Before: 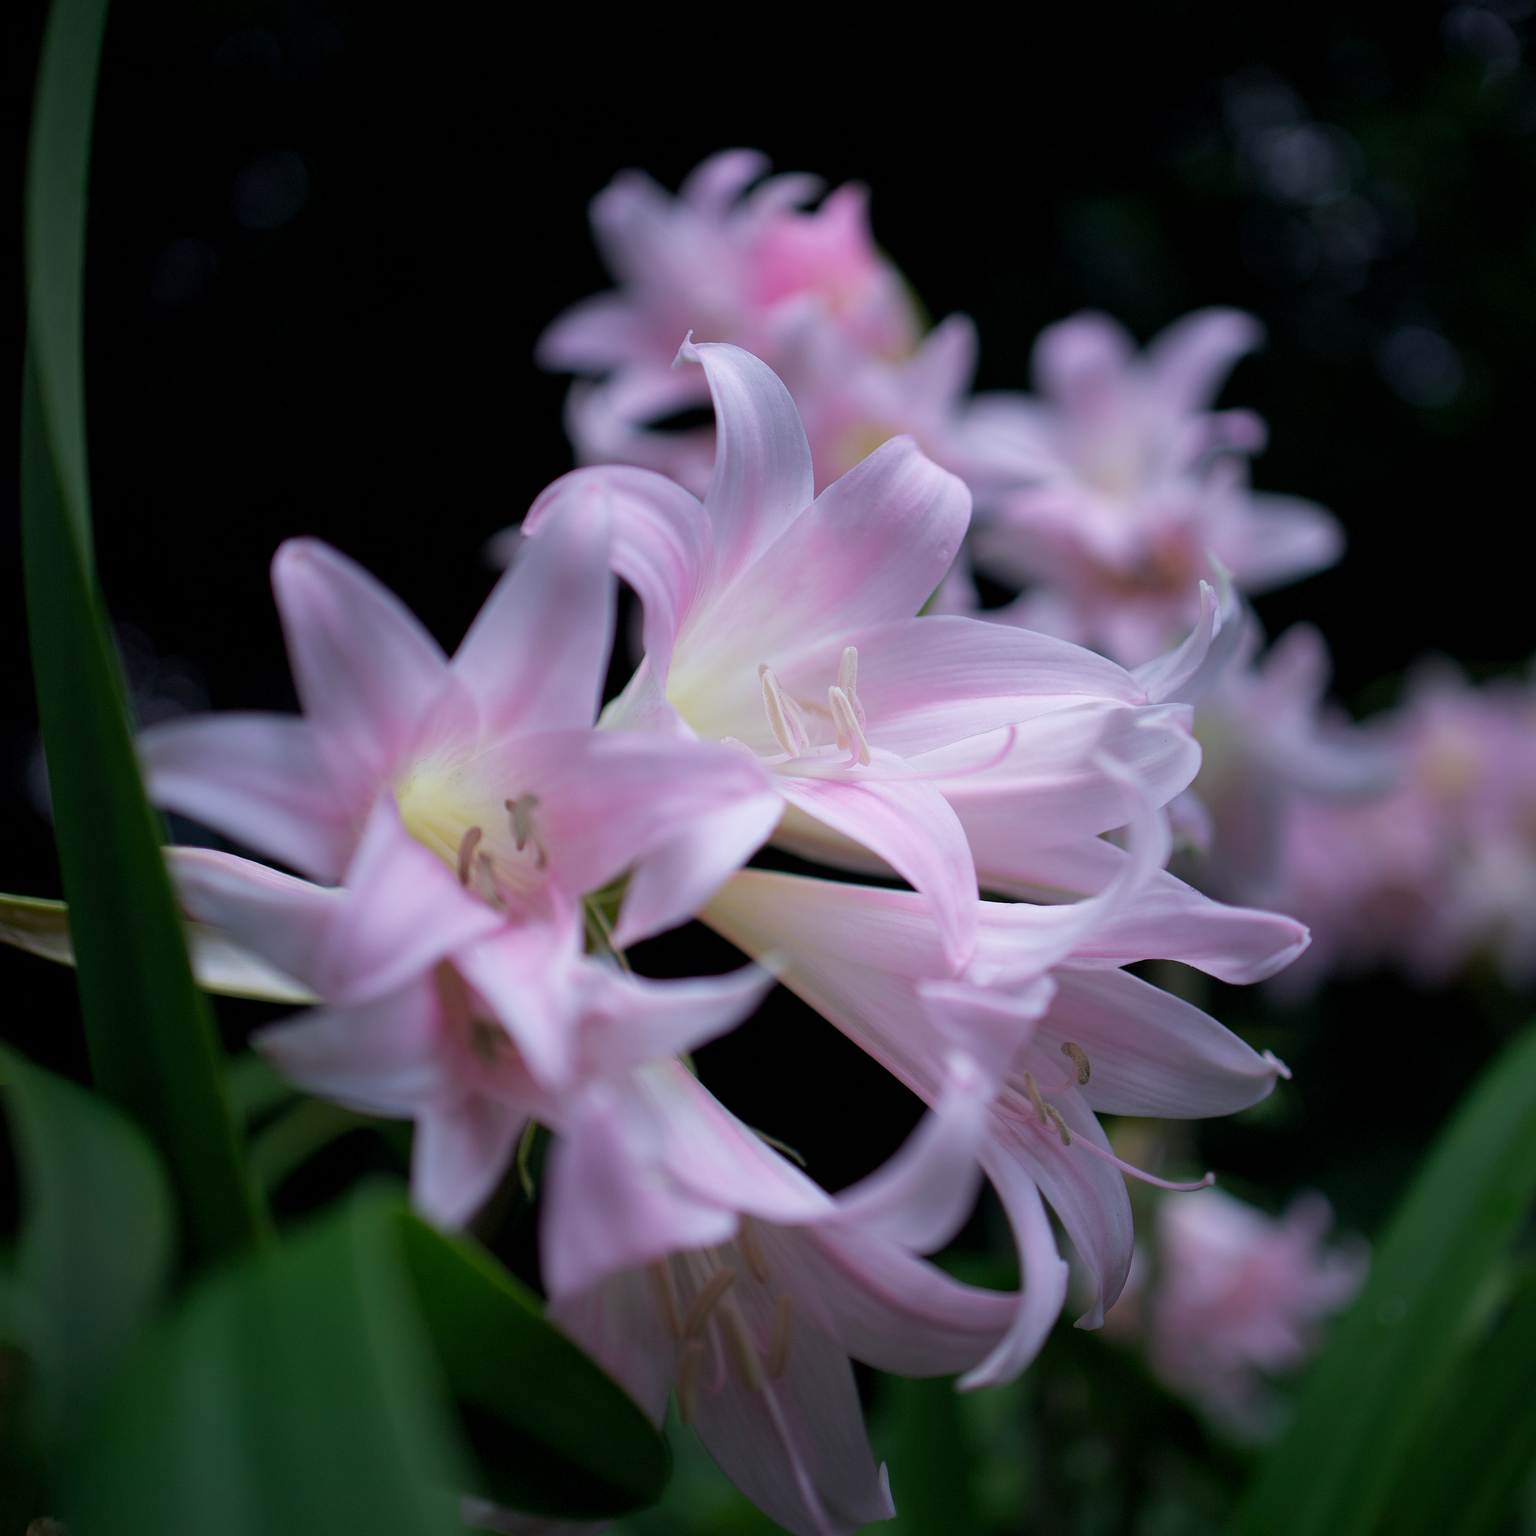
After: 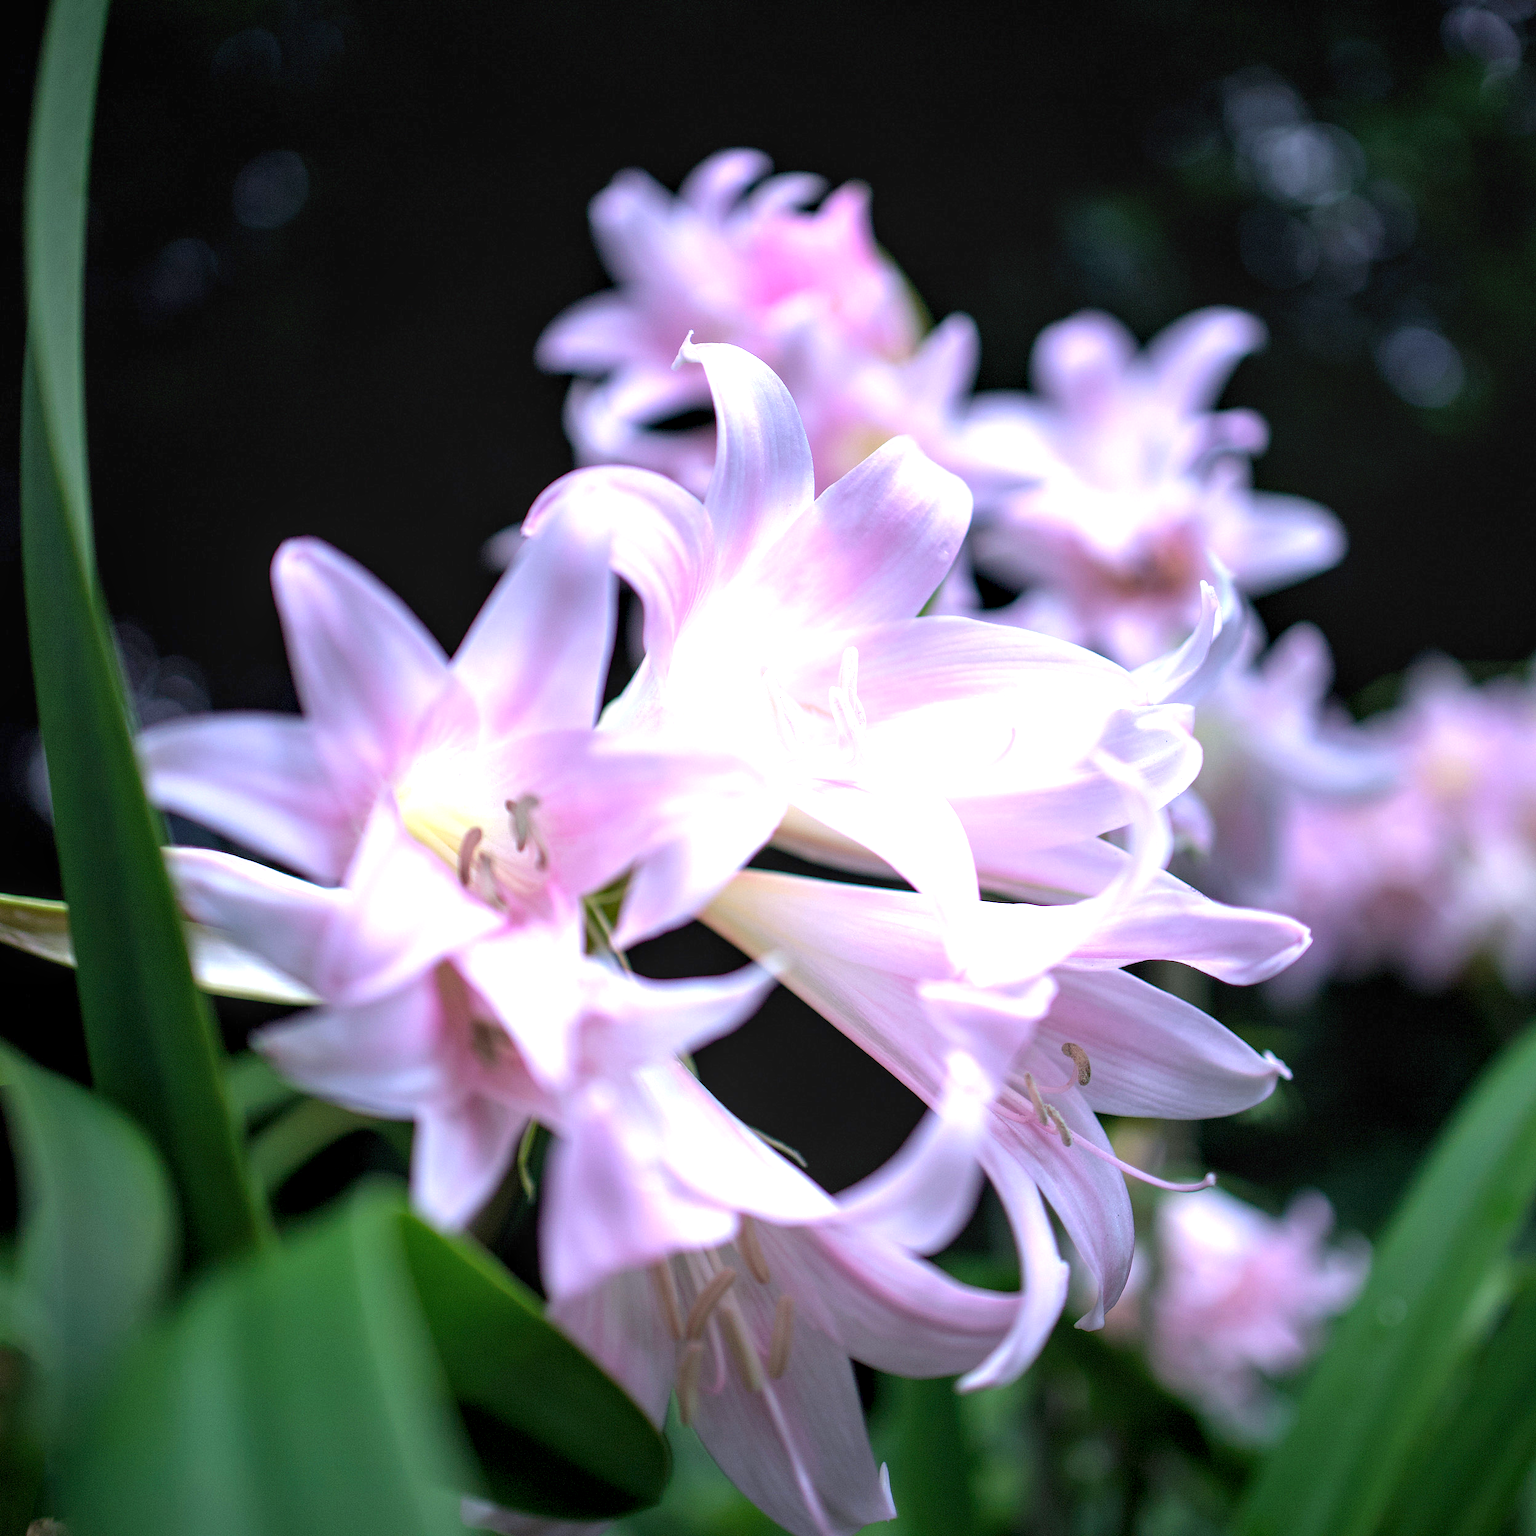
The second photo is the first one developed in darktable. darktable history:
white balance: red 0.984, blue 1.059
local contrast: detail 130%
exposure: black level correction 0, exposure 1.45 EV, compensate exposure bias true, compensate highlight preservation false
